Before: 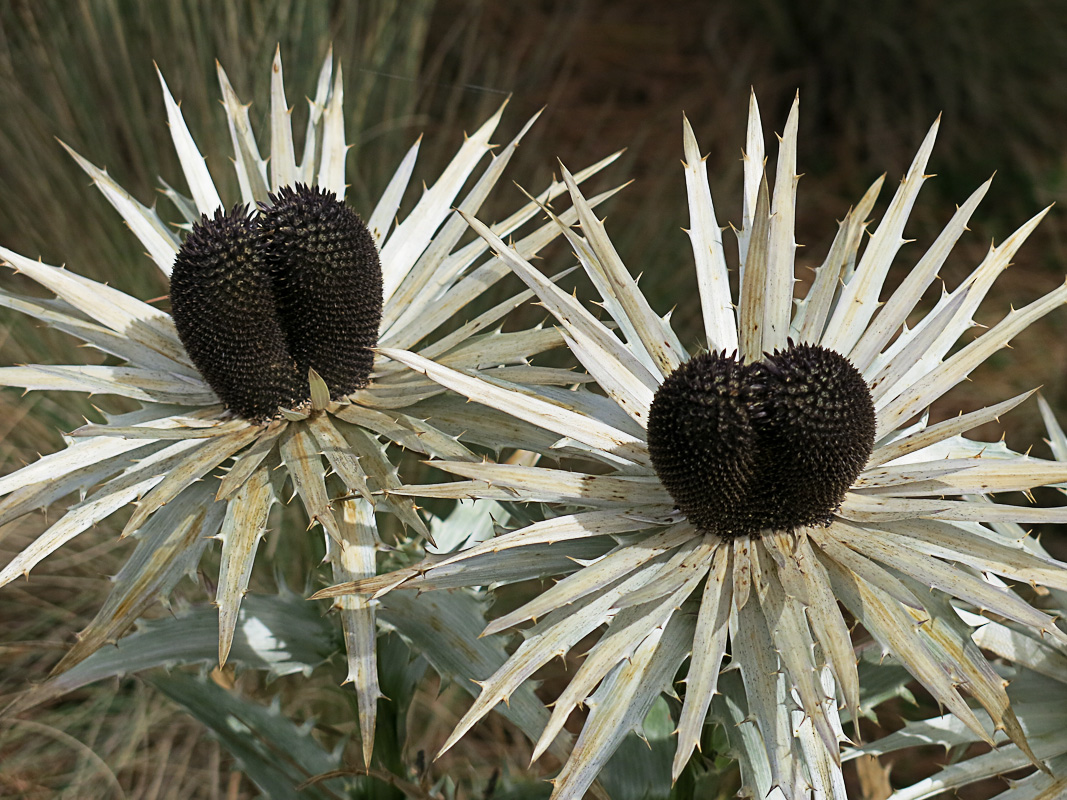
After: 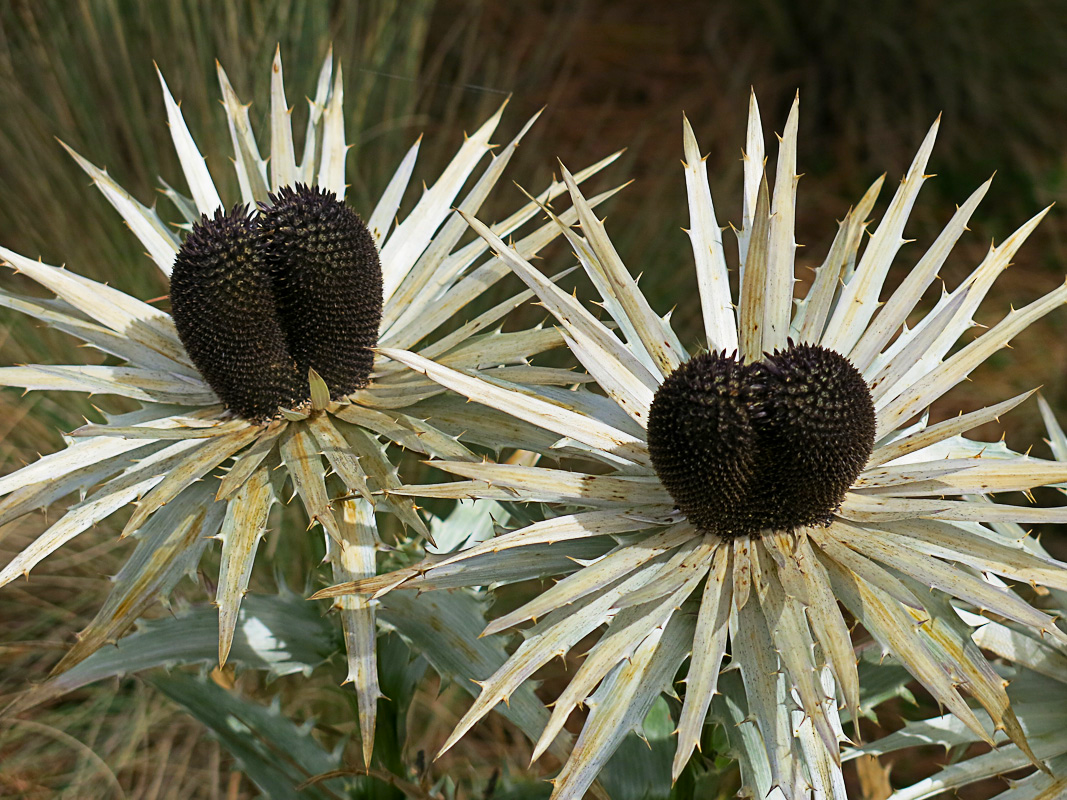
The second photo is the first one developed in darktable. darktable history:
color correction: highlights b* -0.057, saturation 1.36
